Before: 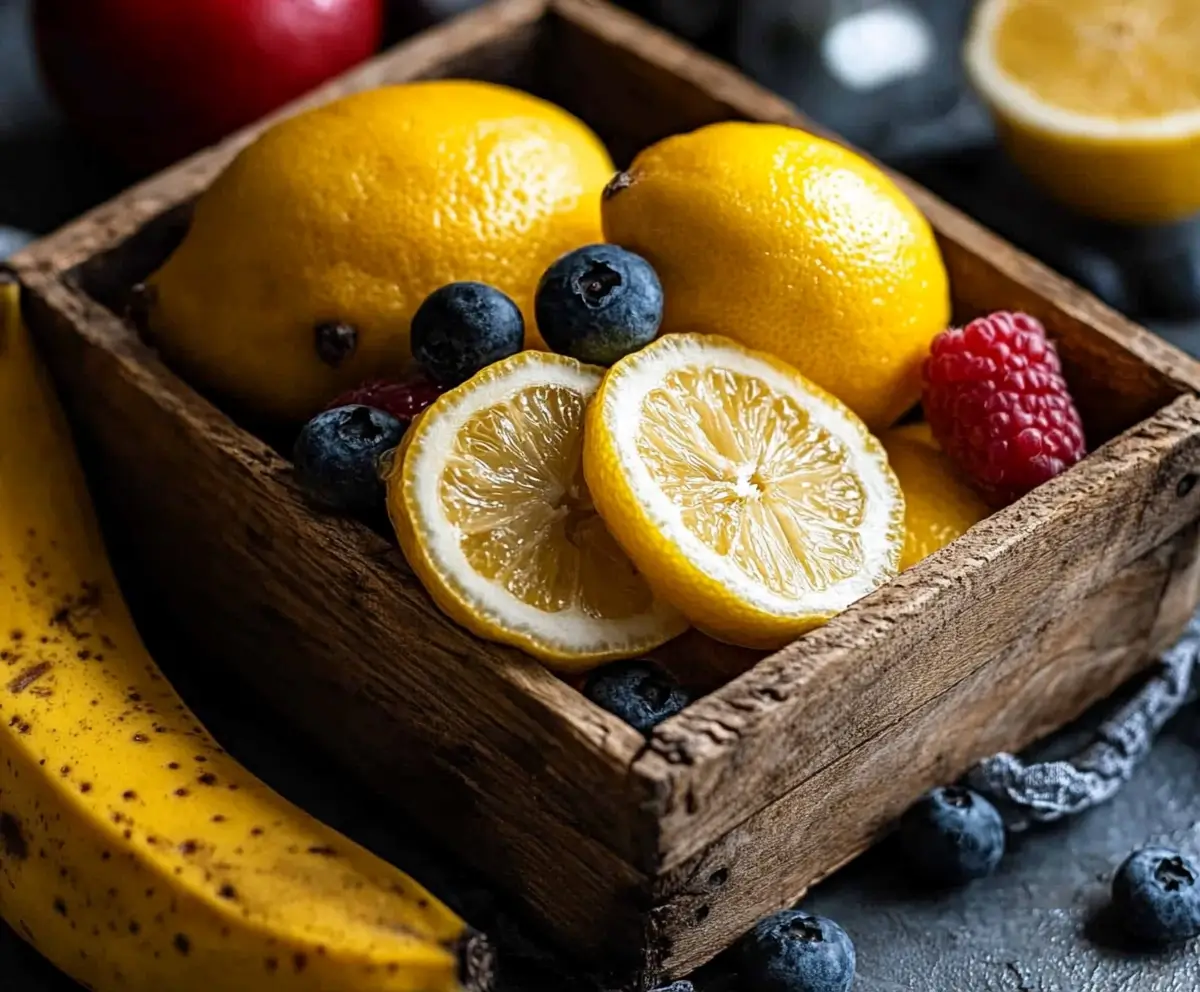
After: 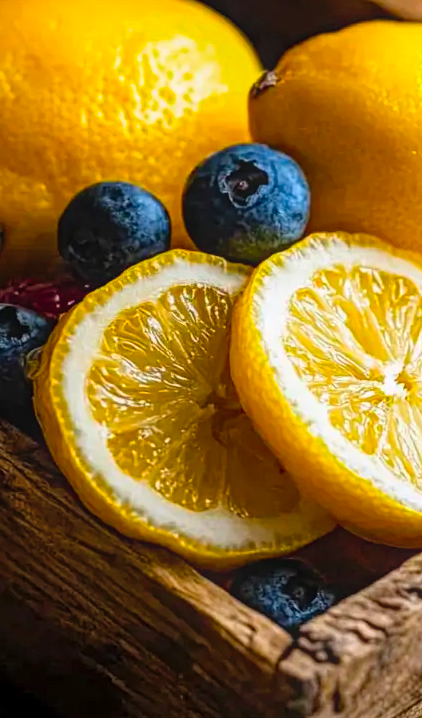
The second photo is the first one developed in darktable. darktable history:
local contrast: on, module defaults
crop and rotate: left 29.476%, top 10.214%, right 35.32%, bottom 17.333%
contrast brightness saturation: brightness 0.09, saturation 0.19
contrast equalizer: y [[0.439, 0.44, 0.442, 0.457, 0.493, 0.498], [0.5 ×6], [0.5 ×6], [0 ×6], [0 ×6]]
color balance rgb: linear chroma grading › global chroma 15%, perceptual saturation grading › global saturation 30%
tone equalizer: on, module defaults
